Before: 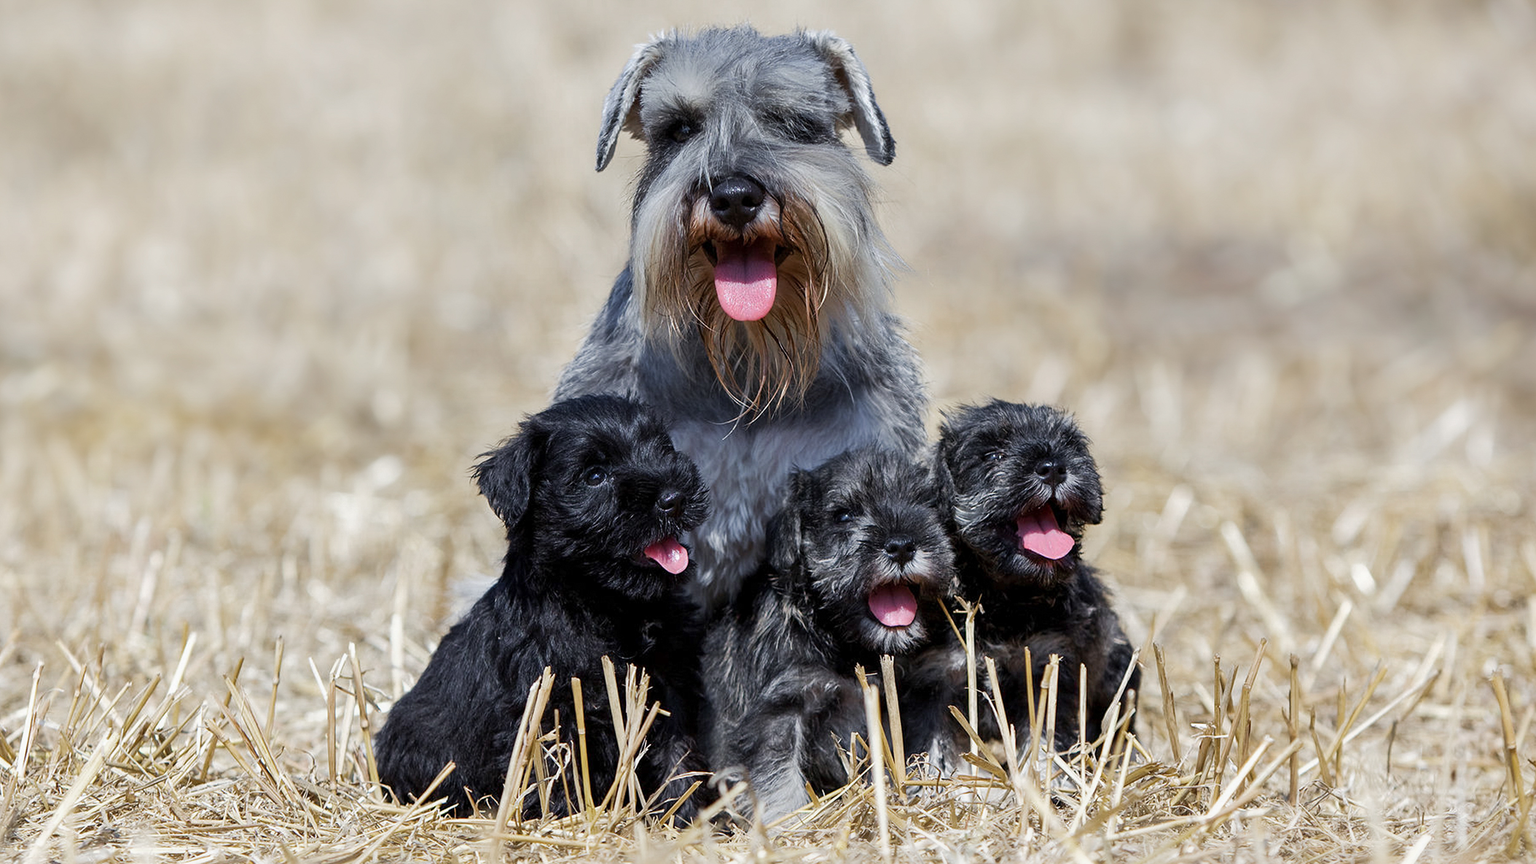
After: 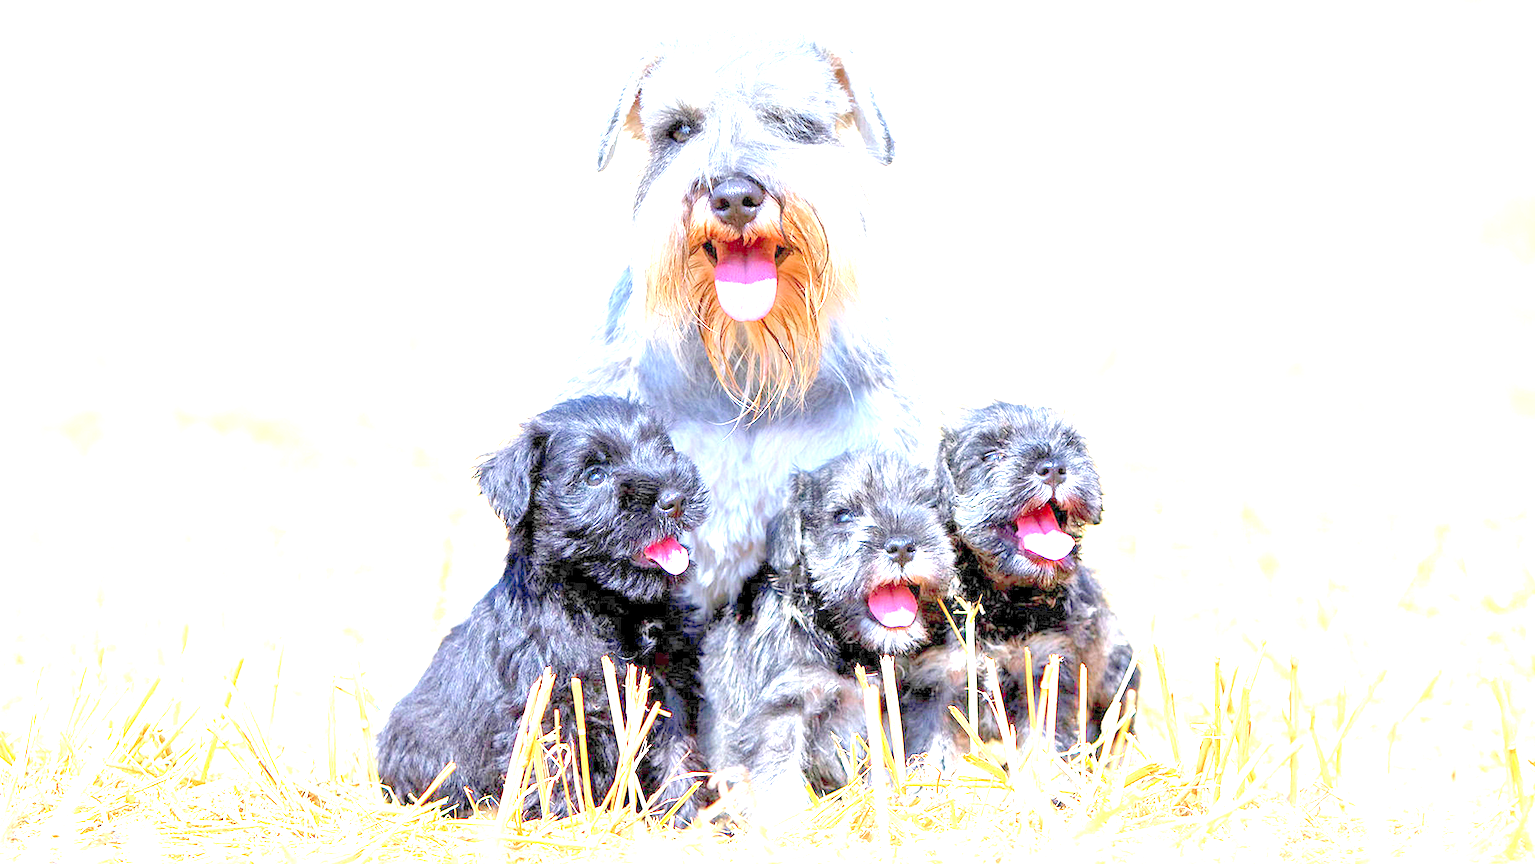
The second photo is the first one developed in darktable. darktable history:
exposure: exposure 2.04 EV, compensate highlight preservation false
contrast brightness saturation: brightness 0.09, saturation 0.19
local contrast: mode bilateral grid, contrast 15, coarseness 36, detail 105%, midtone range 0.2
levels: levels [0.008, 0.318, 0.836]
